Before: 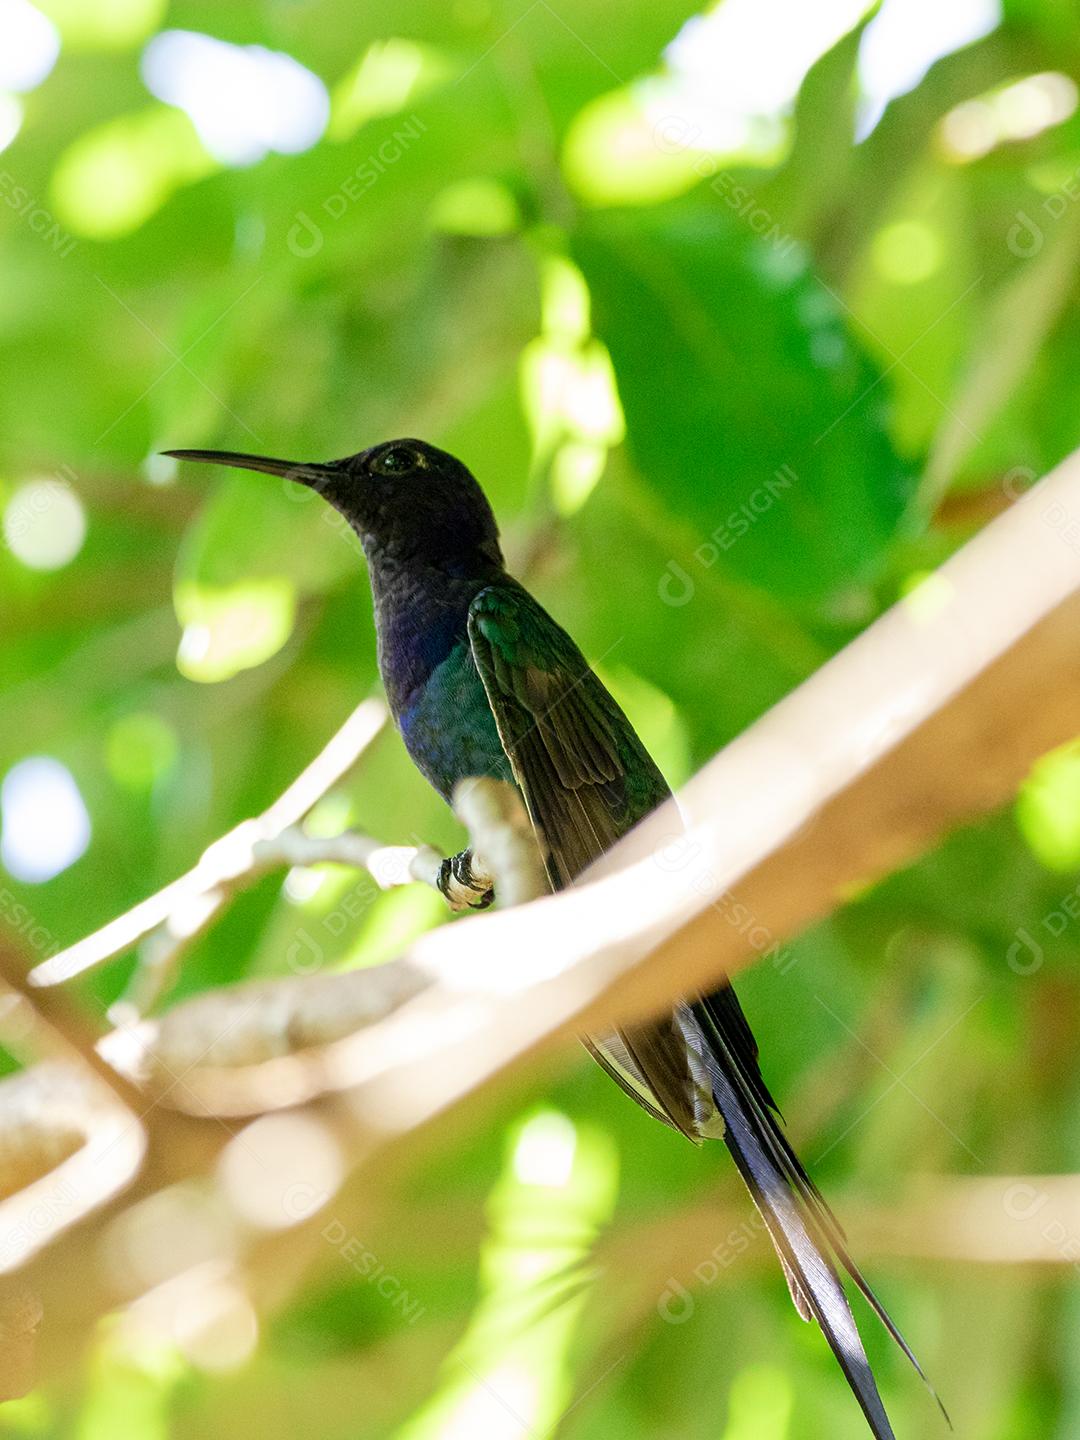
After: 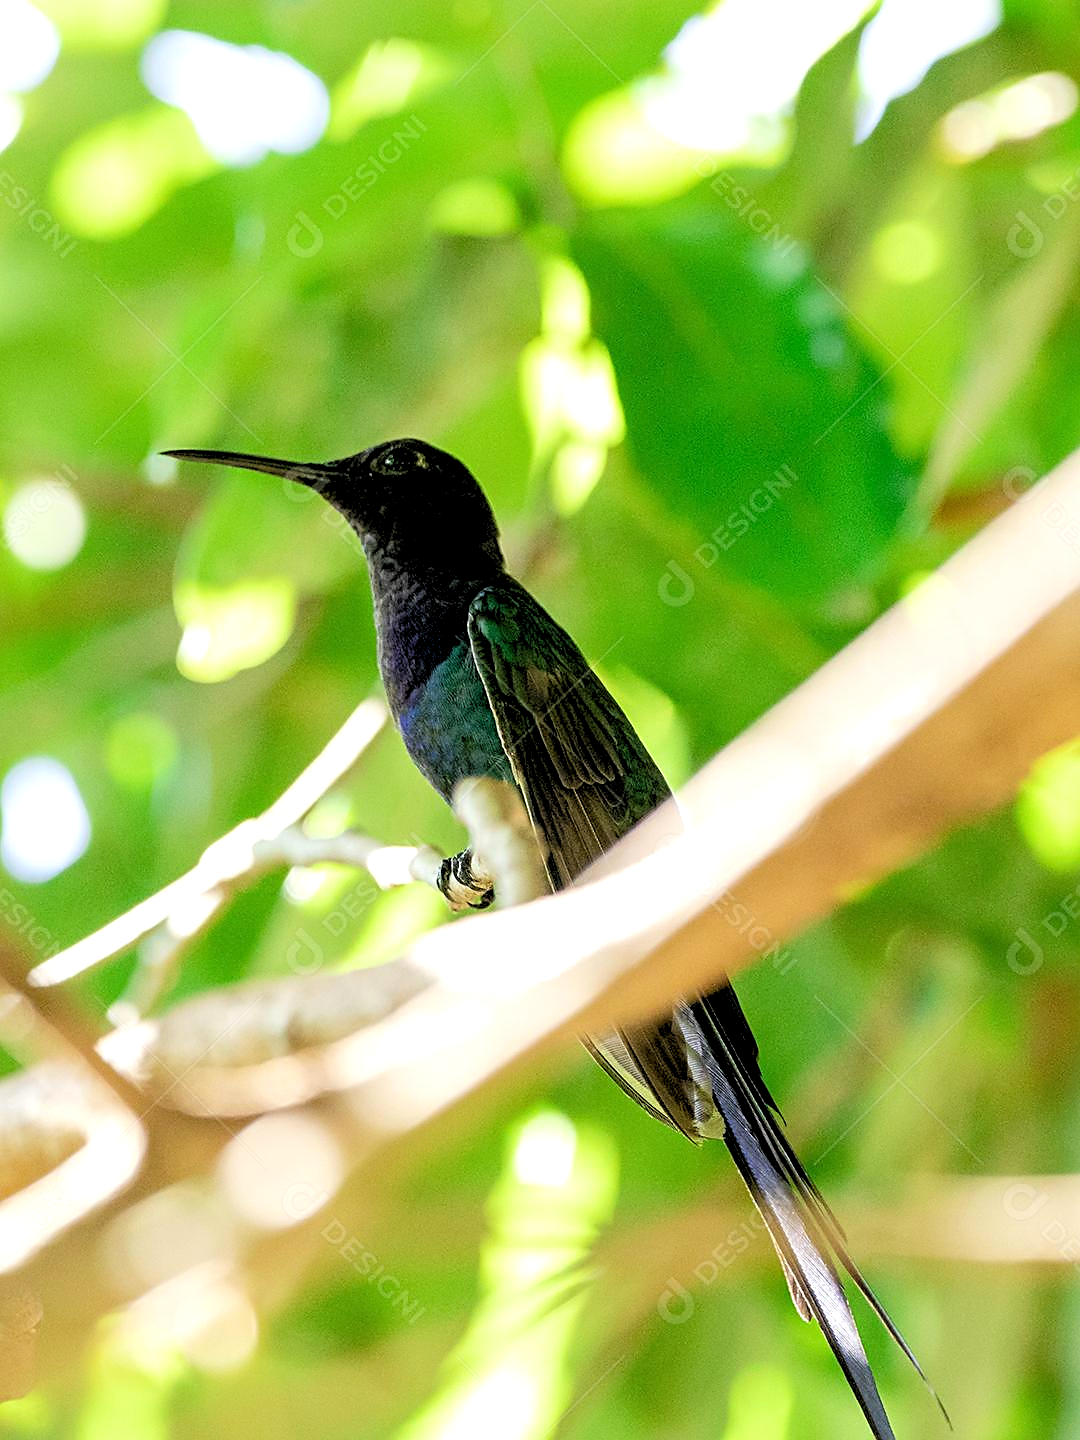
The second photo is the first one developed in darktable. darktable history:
rgb levels: levels [[0.013, 0.434, 0.89], [0, 0.5, 1], [0, 0.5, 1]]
sharpen: on, module defaults
